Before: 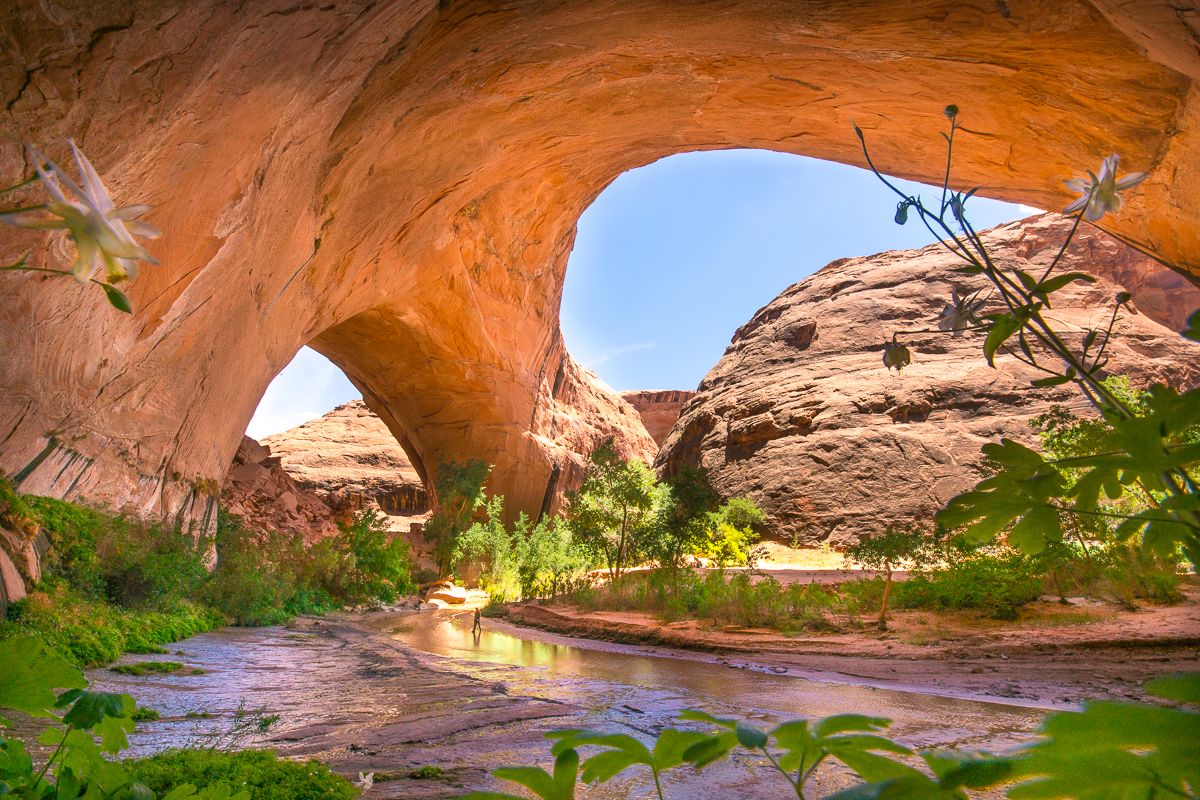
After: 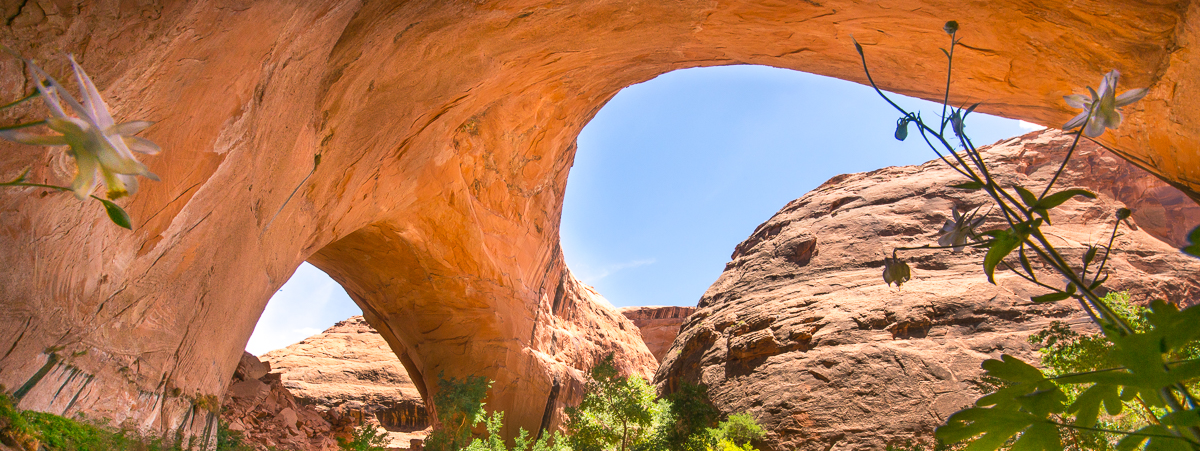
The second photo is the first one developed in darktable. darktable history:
crop and rotate: top 10.602%, bottom 32.967%
